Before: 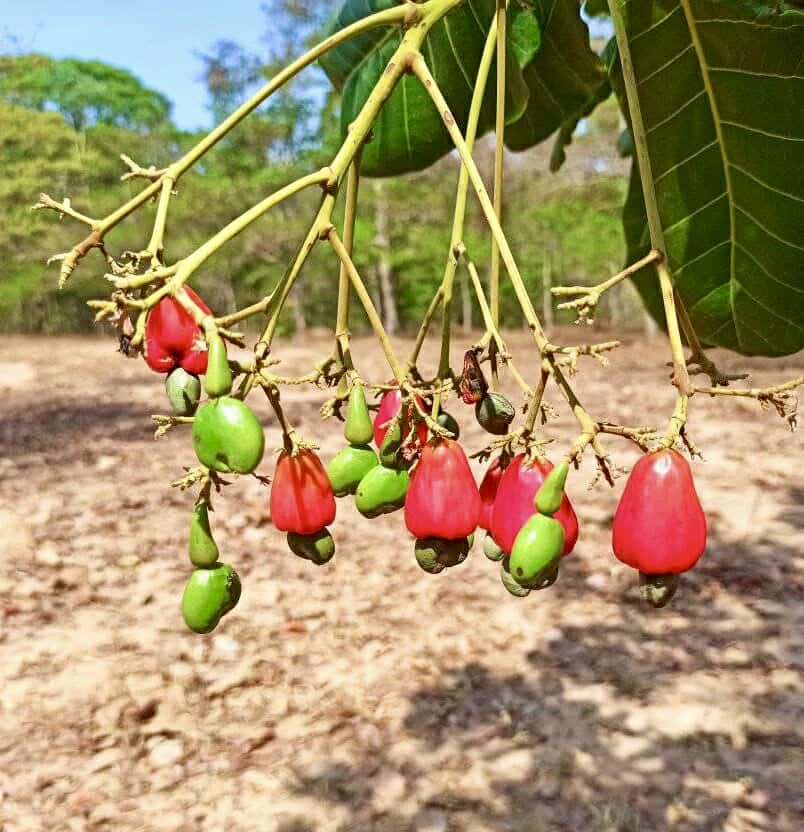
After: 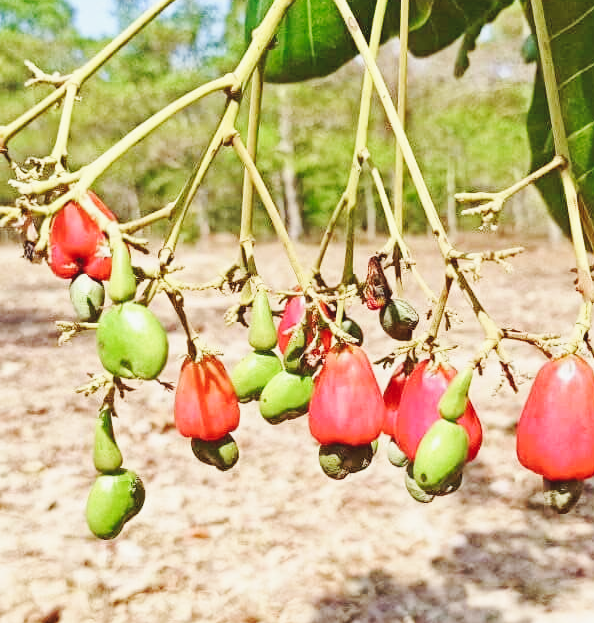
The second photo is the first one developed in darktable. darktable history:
base curve: curves: ch0 [(0, 0.007) (0.028, 0.063) (0.121, 0.311) (0.46, 0.743) (0.859, 0.957) (1, 1)], preserve colors none
crop and rotate: left 11.944%, top 11.331%, right 14.051%, bottom 13.771%
exposure: exposure -0.255 EV, compensate highlight preservation false
